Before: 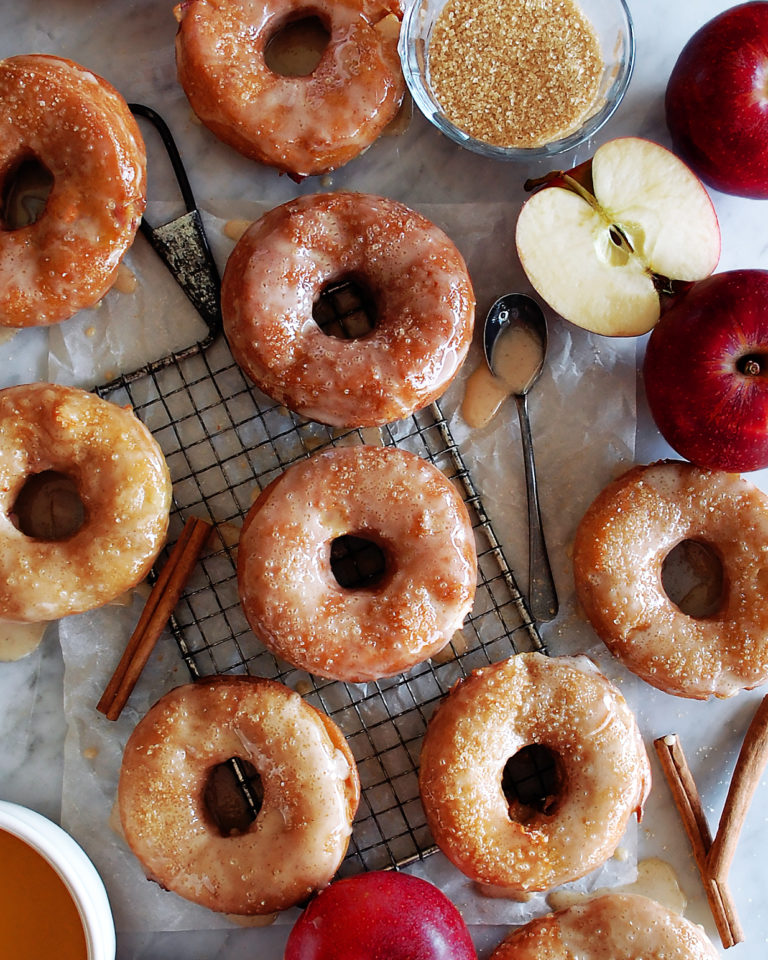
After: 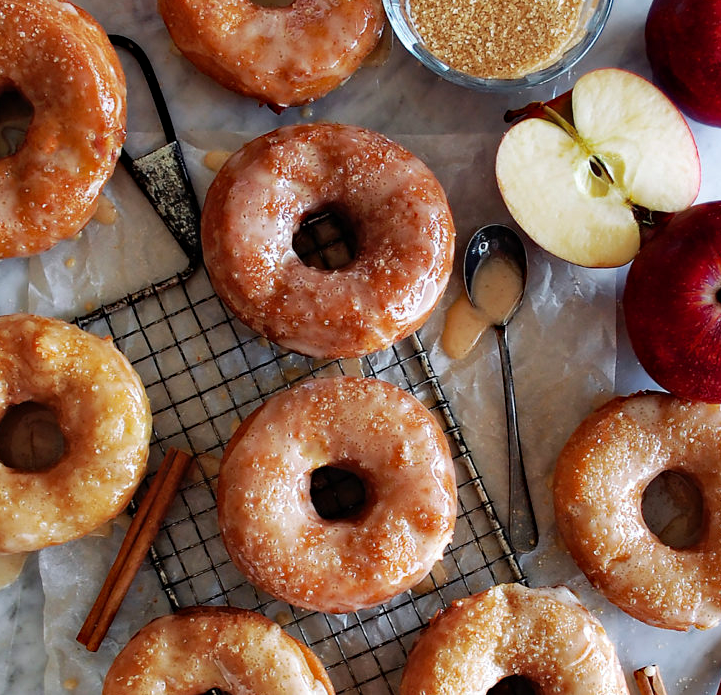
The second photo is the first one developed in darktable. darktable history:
crop: left 2.717%, top 7.246%, right 3.283%, bottom 20.343%
haze removal: compatibility mode true, adaptive false
